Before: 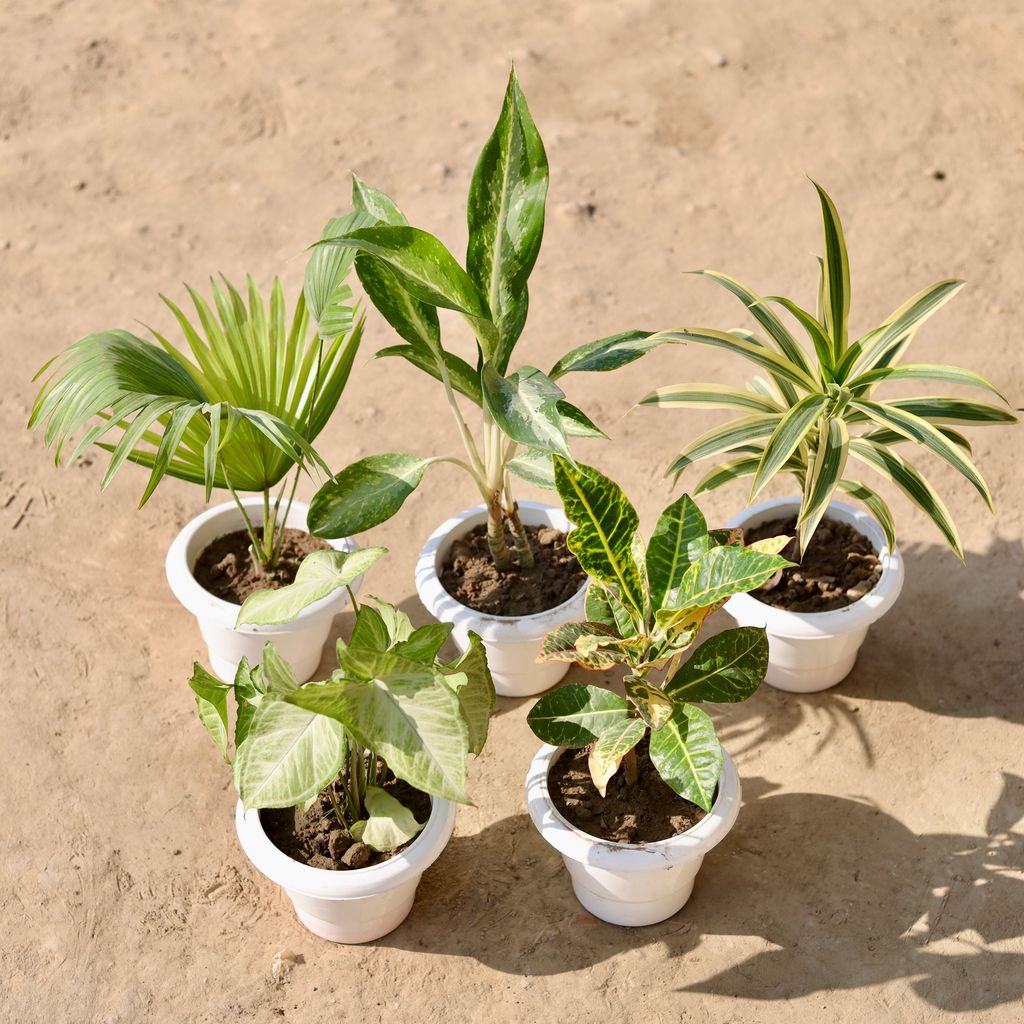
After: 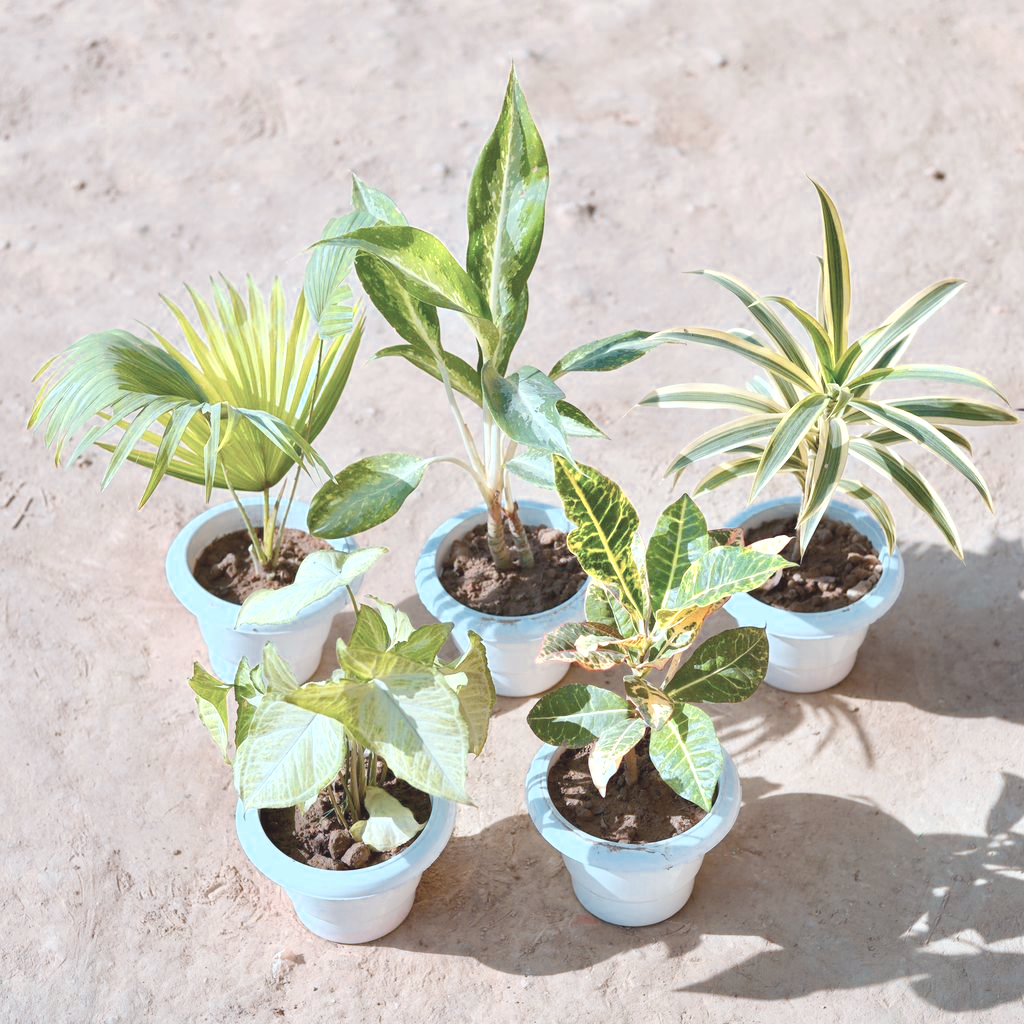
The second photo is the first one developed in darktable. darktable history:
contrast brightness saturation: contrast -0.191, saturation 0.187
color correction: highlights b* 0.023, saturation 0.354
color calibration: output R [1.422, -0.35, -0.252, 0], output G [-0.238, 1.259, -0.084, 0], output B [-0.081, -0.196, 1.58, 0], output brightness [0.49, 0.671, -0.57, 0], gray › normalize channels true, illuminant as shot in camera, x 0.358, y 0.373, temperature 4628.91 K, gamut compression 0.017
